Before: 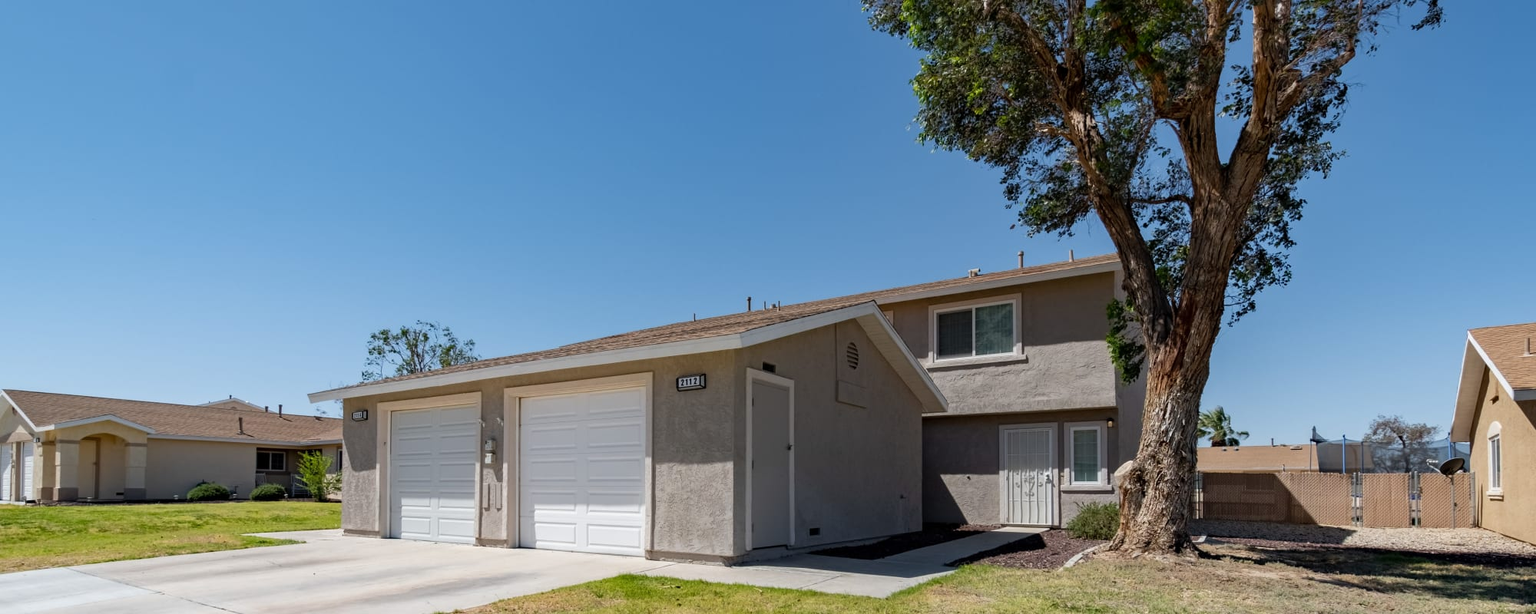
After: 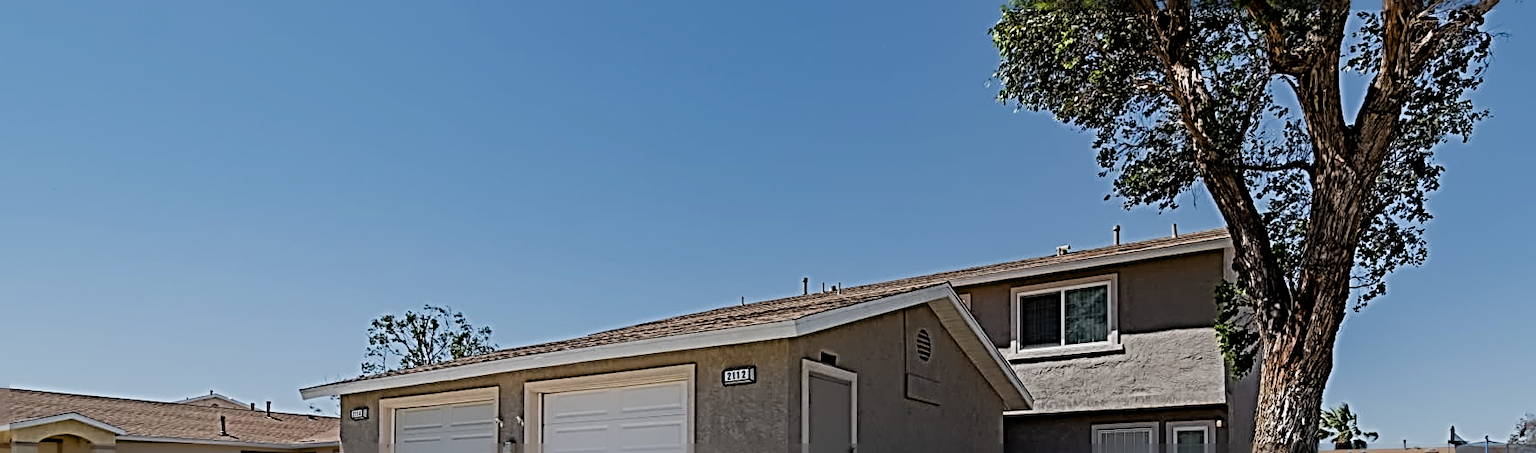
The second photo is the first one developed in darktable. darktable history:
exposure: exposure 0 EV, compensate highlight preservation false
crop: left 3.015%, top 8.969%, right 9.647%, bottom 26.457%
sharpen: radius 4.001, amount 2
filmic rgb: black relative exposure -7.65 EV, white relative exposure 4.56 EV, hardness 3.61
